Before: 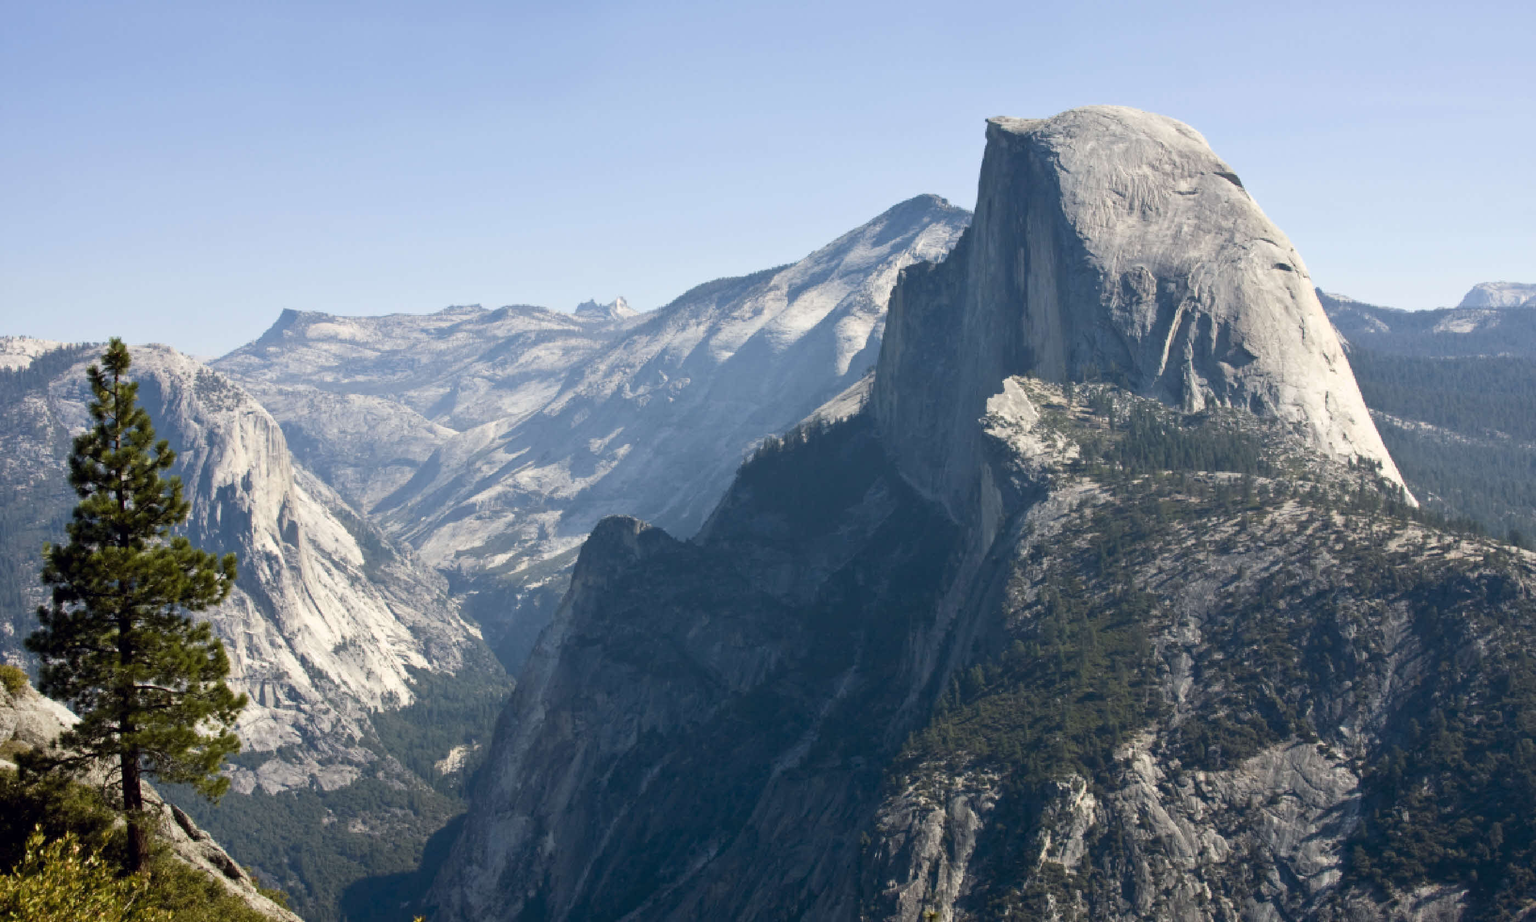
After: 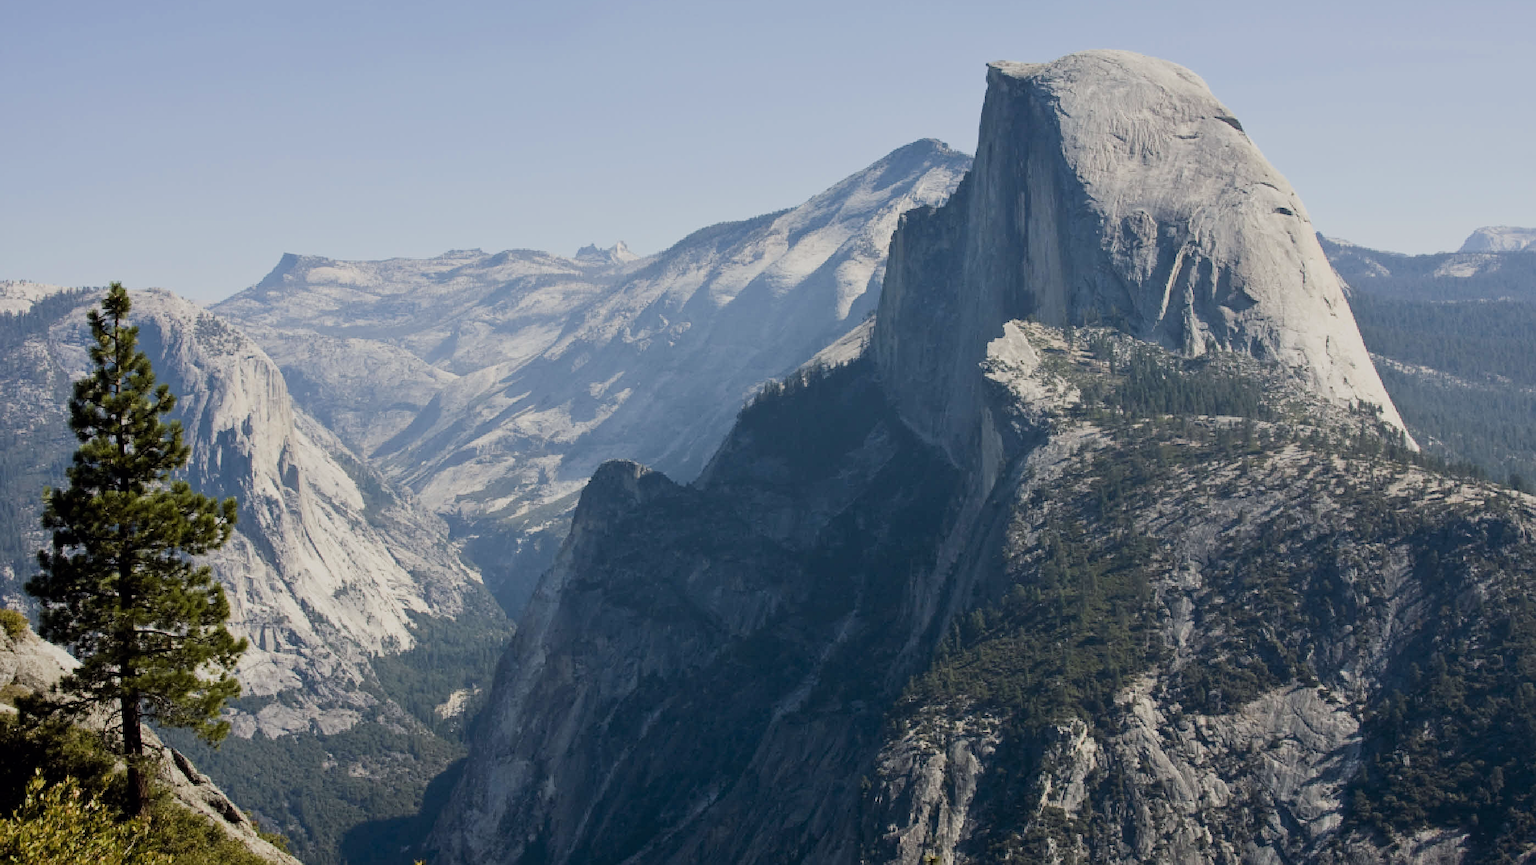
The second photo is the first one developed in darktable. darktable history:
sharpen: amount 0.499
crop and rotate: top 6.13%
filmic rgb: black relative exposure -7.65 EV, white relative exposure 4.56 EV, hardness 3.61, contrast 0.99, contrast in shadows safe
